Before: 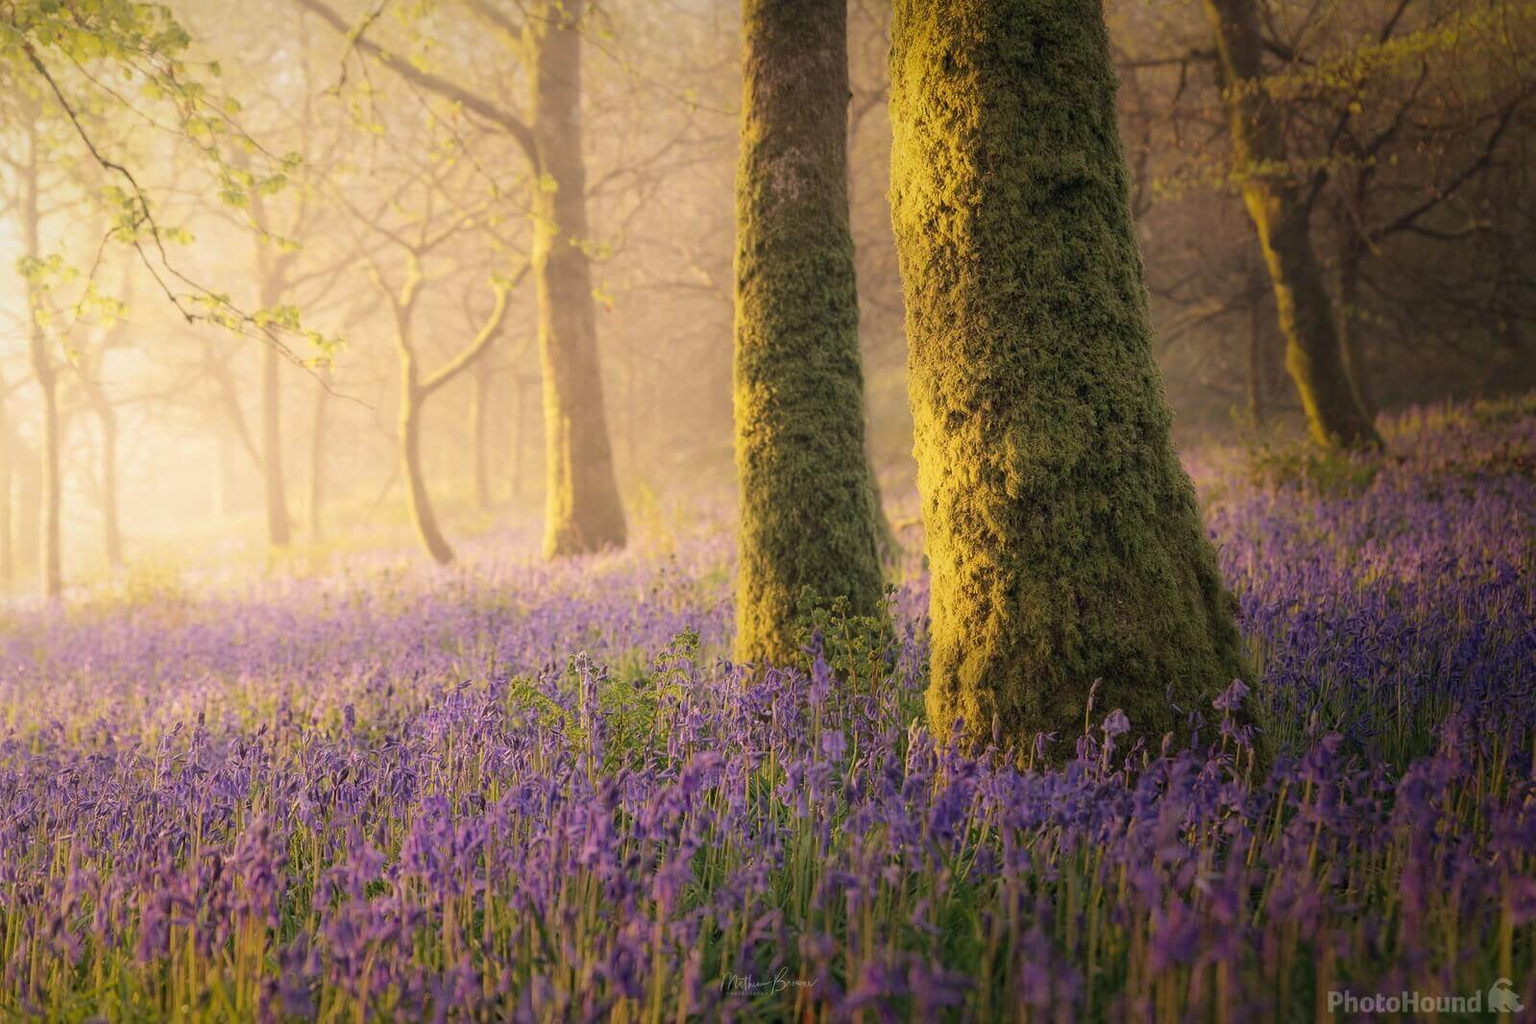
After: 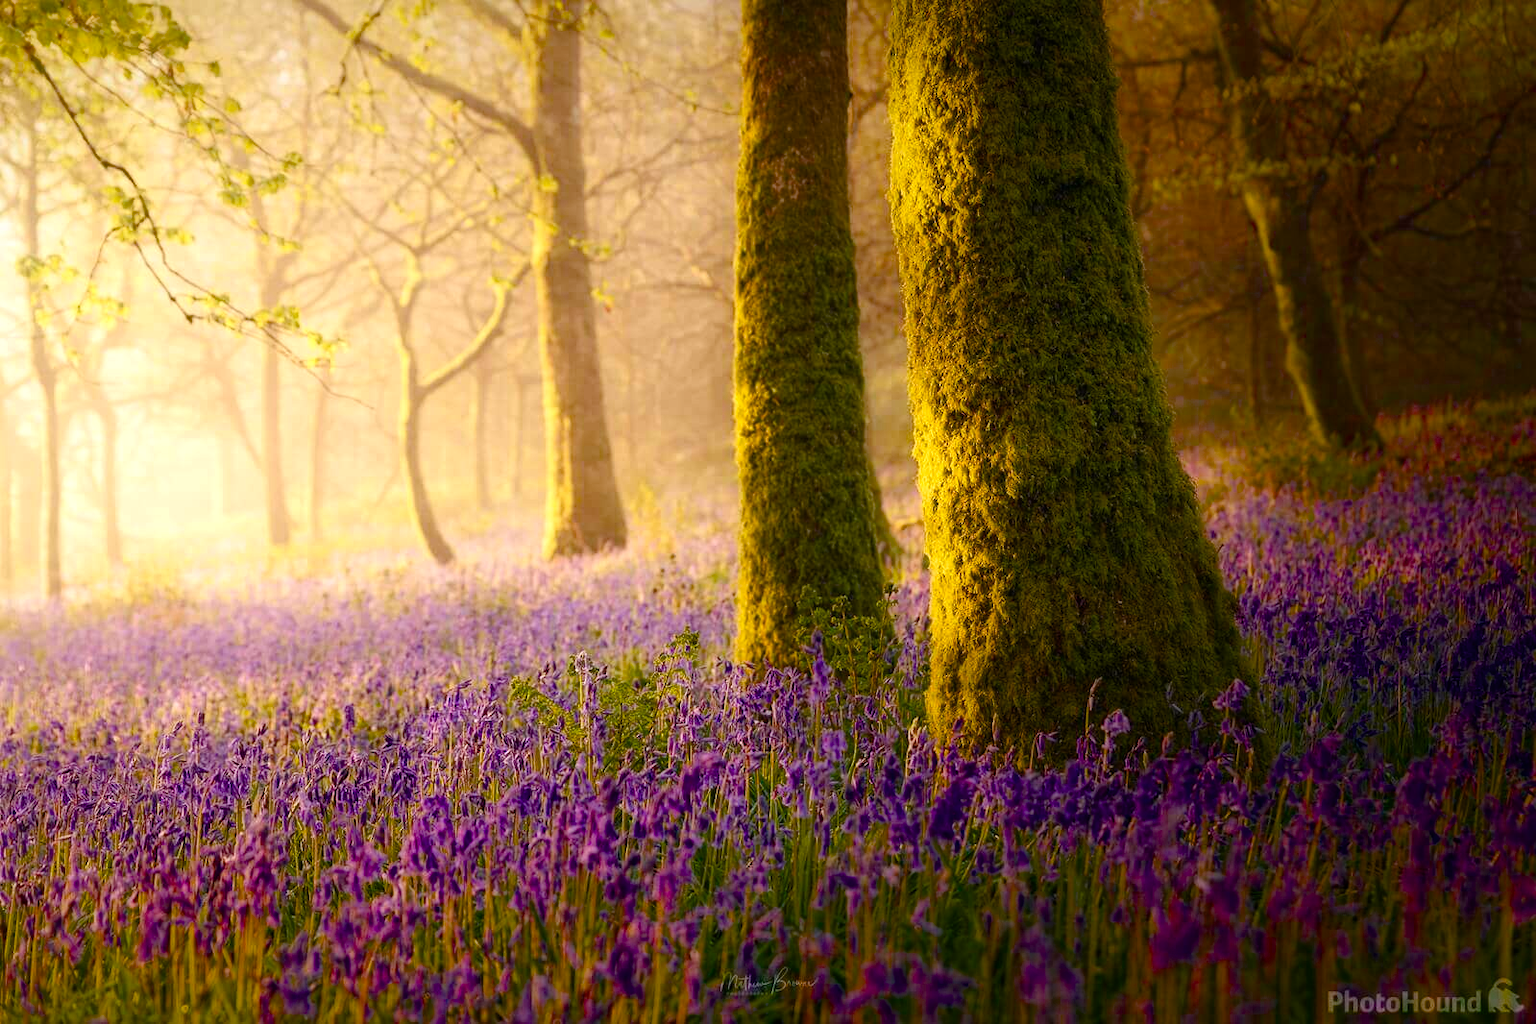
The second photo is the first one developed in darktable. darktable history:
color balance rgb: linear chroma grading › global chroma 15.312%, perceptual saturation grading › global saturation 44.146%, perceptual saturation grading › highlights -49.638%, perceptual saturation grading › shadows 29.64%, global vibrance 9.943%, contrast 14.975%, saturation formula JzAzBz (2021)
